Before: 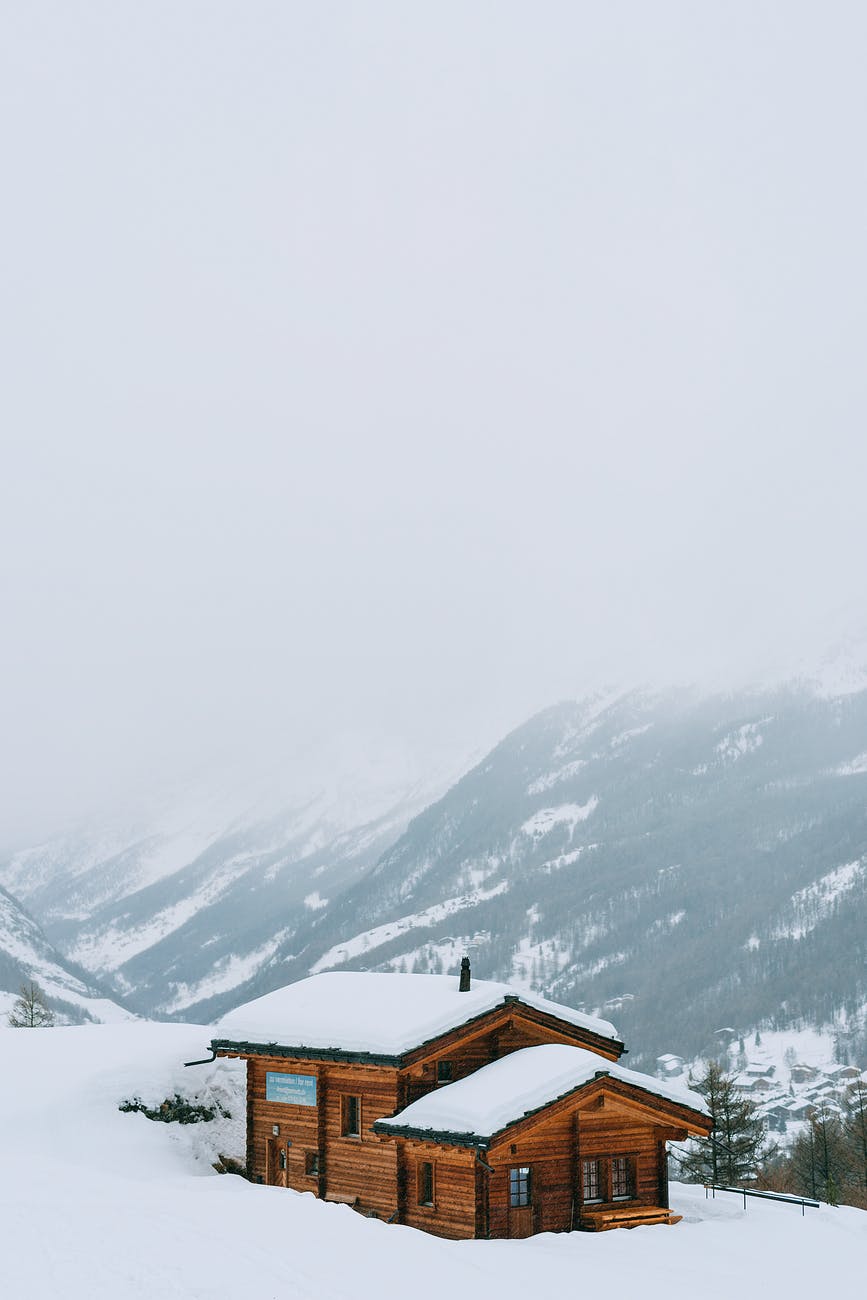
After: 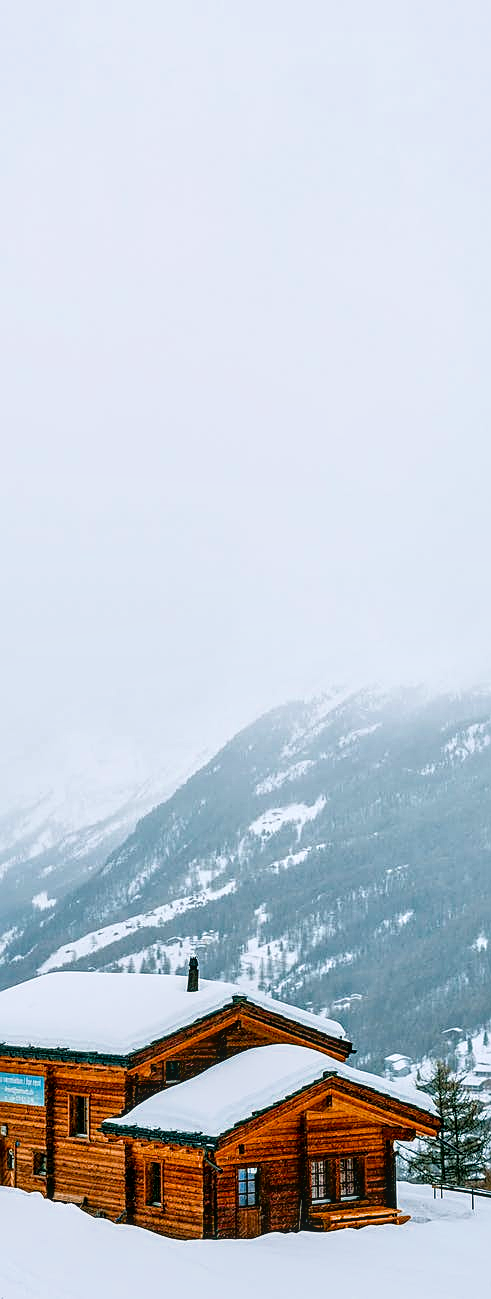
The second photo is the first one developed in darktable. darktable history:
crop: left 31.458%, top 0%, right 11.876%
color balance rgb: perceptual saturation grading › global saturation 25%, perceptual brilliance grading › mid-tones 10%, perceptual brilliance grading › shadows 15%, global vibrance 20%
tone equalizer: -8 EV 0.001 EV, -7 EV -0.004 EV, -6 EV 0.009 EV, -5 EV 0.032 EV, -4 EV 0.276 EV, -3 EV 0.644 EV, -2 EV 0.584 EV, -1 EV 0.187 EV, +0 EV 0.024 EV
local contrast: on, module defaults
shadows and highlights: shadows 25, highlights -25
sharpen: on, module defaults
filmic rgb: white relative exposure 2.45 EV, hardness 6.33
contrast brightness saturation: contrast 0.1, brightness -0.26, saturation 0.14
